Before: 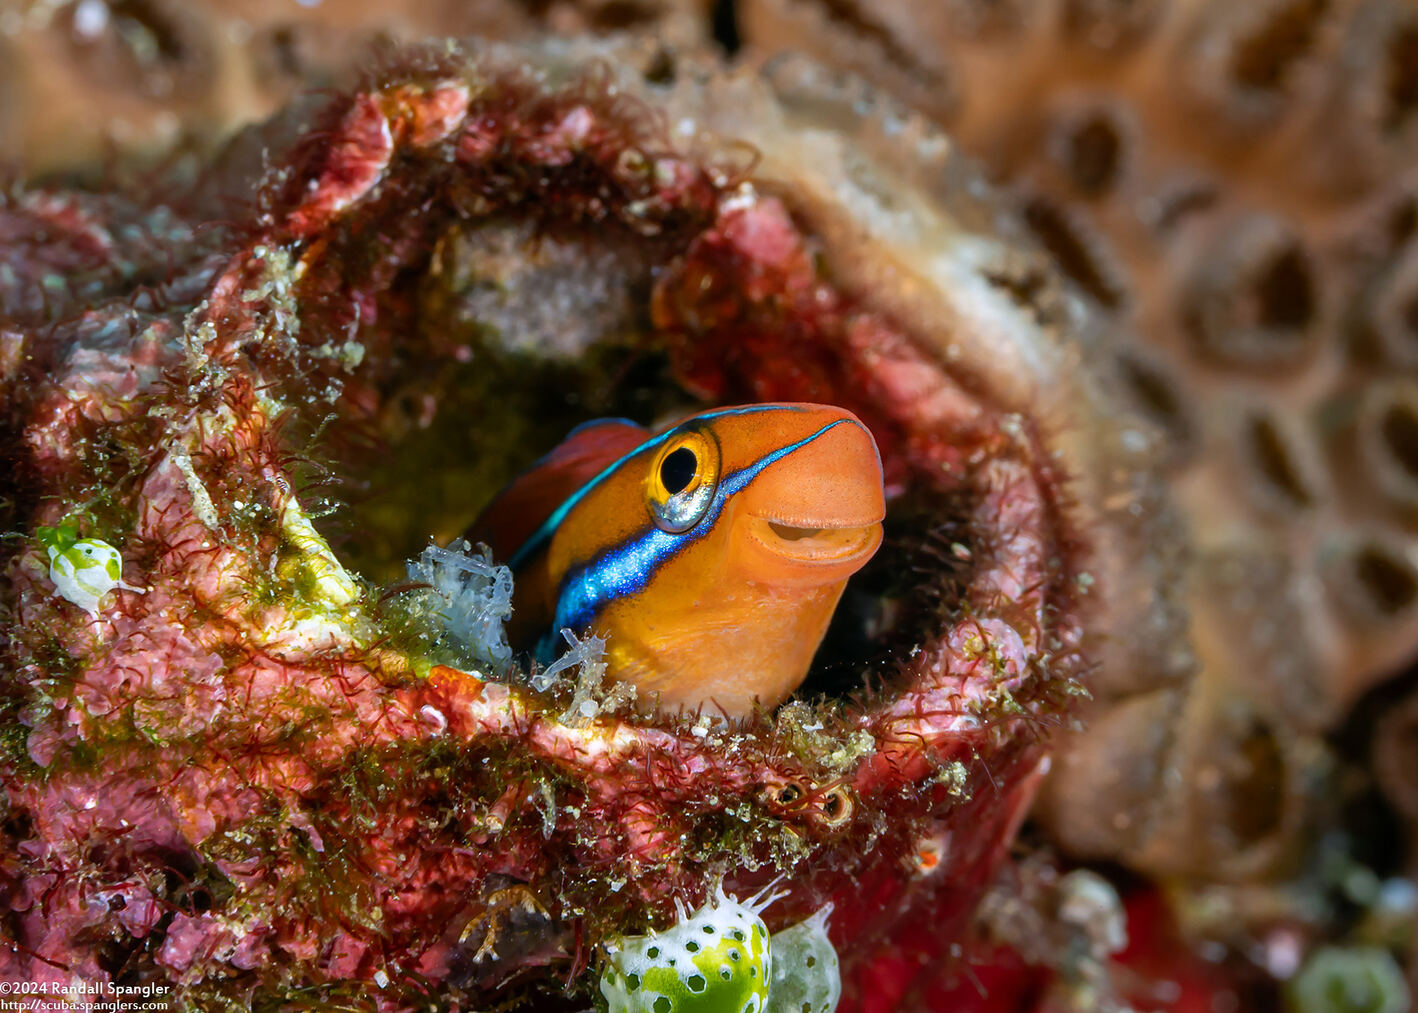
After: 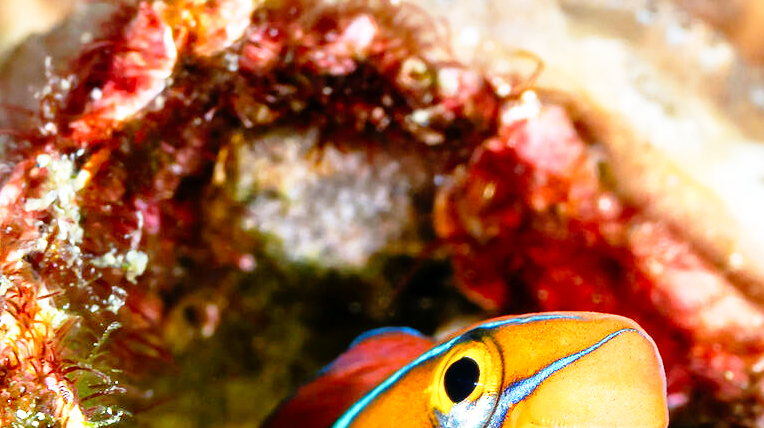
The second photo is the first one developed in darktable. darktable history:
base curve: curves: ch0 [(0, 0) (0.012, 0.01) (0.073, 0.168) (0.31, 0.711) (0.645, 0.957) (1, 1)], preserve colors none
crop: left 15.306%, top 9.065%, right 30.789%, bottom 48.638%
exposure: black level correction 0.001, exposure 0.5 EV, compensate exposure bias true, compensate highlight preservation false
rotate and perspective: automatic cropping original format, crop left 0, crop top 0
